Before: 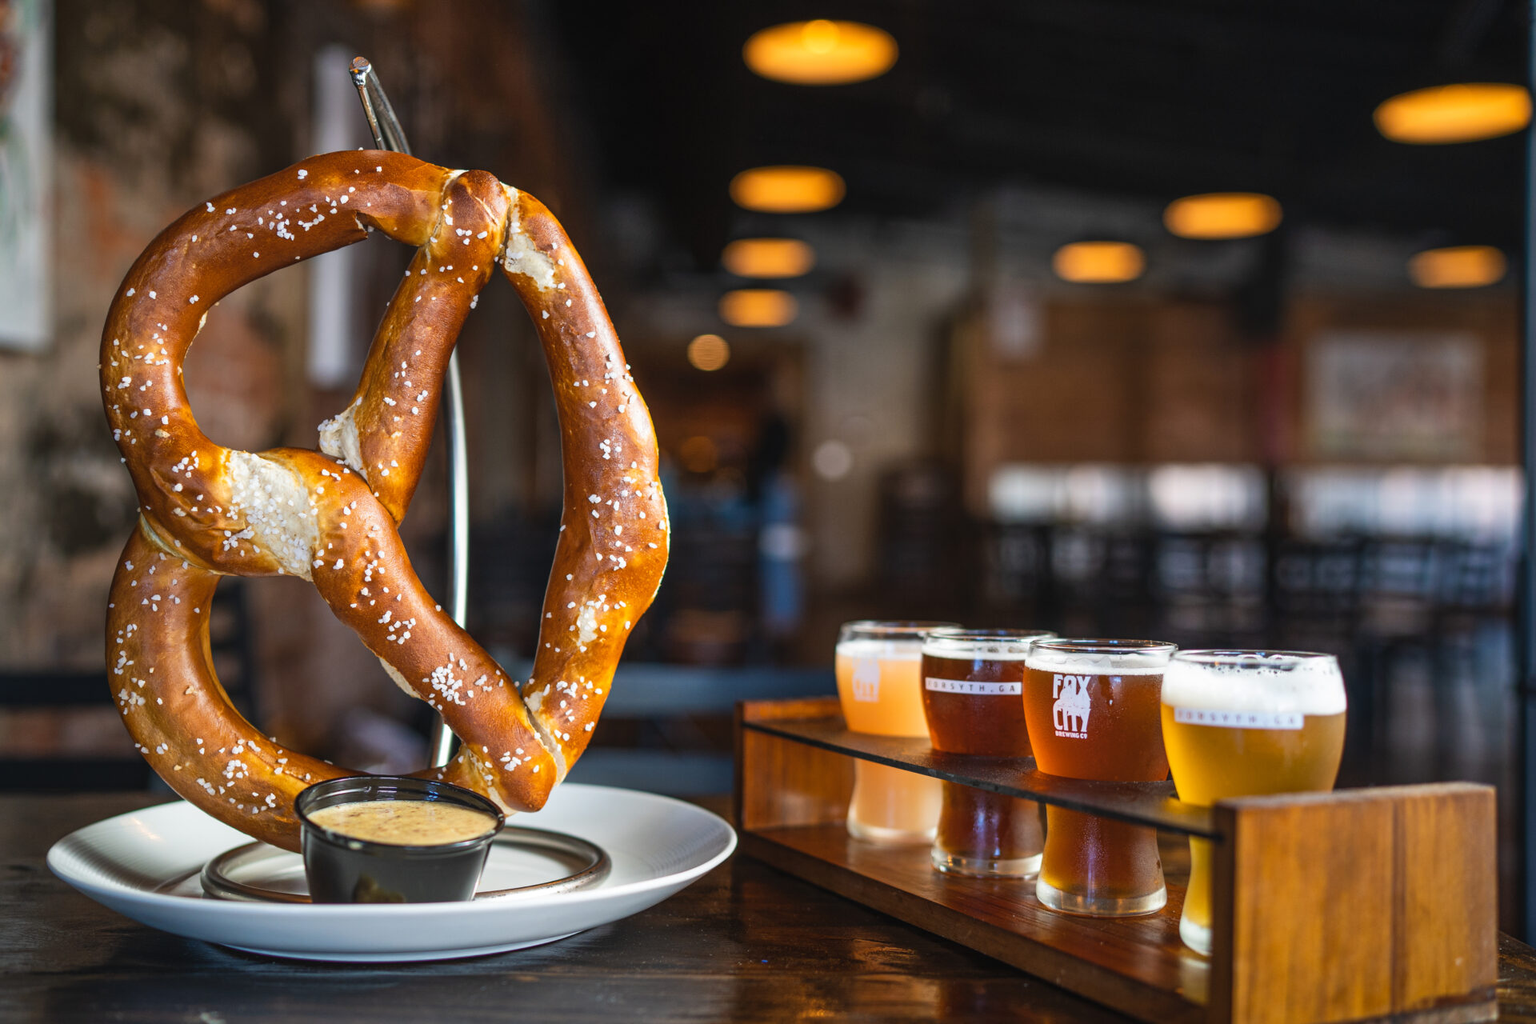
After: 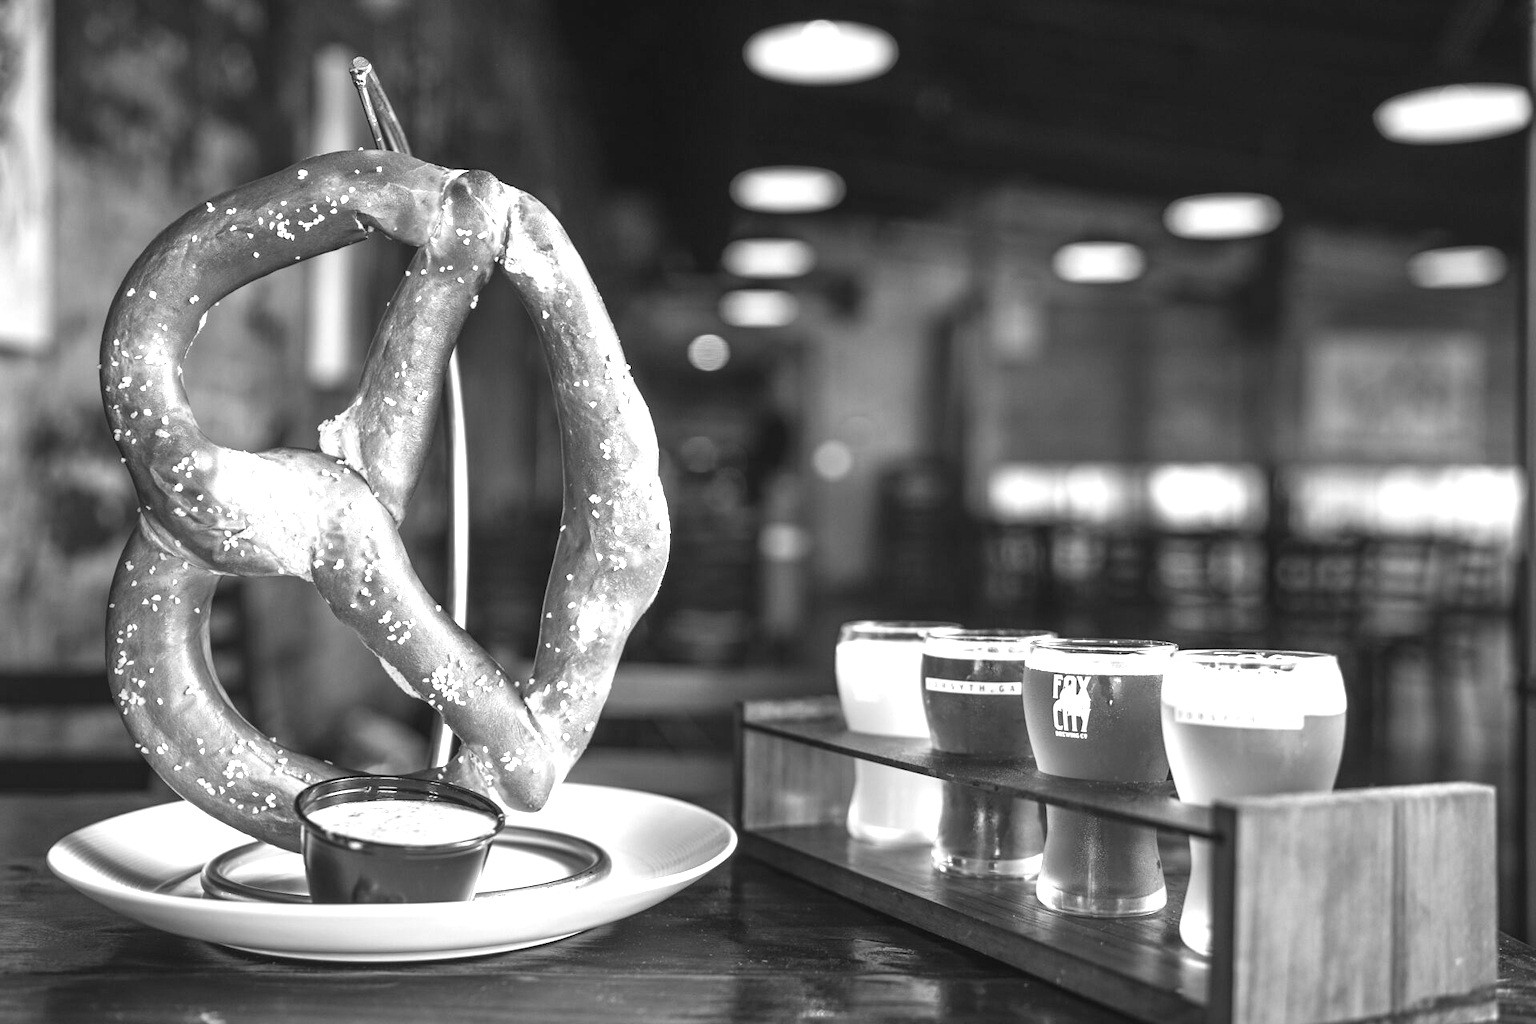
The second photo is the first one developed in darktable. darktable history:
exposure: black level correction 0, exposure 1.1 EV, compensate exposure bias true, compensate highlight preservation false
monochrome: size 3.1
